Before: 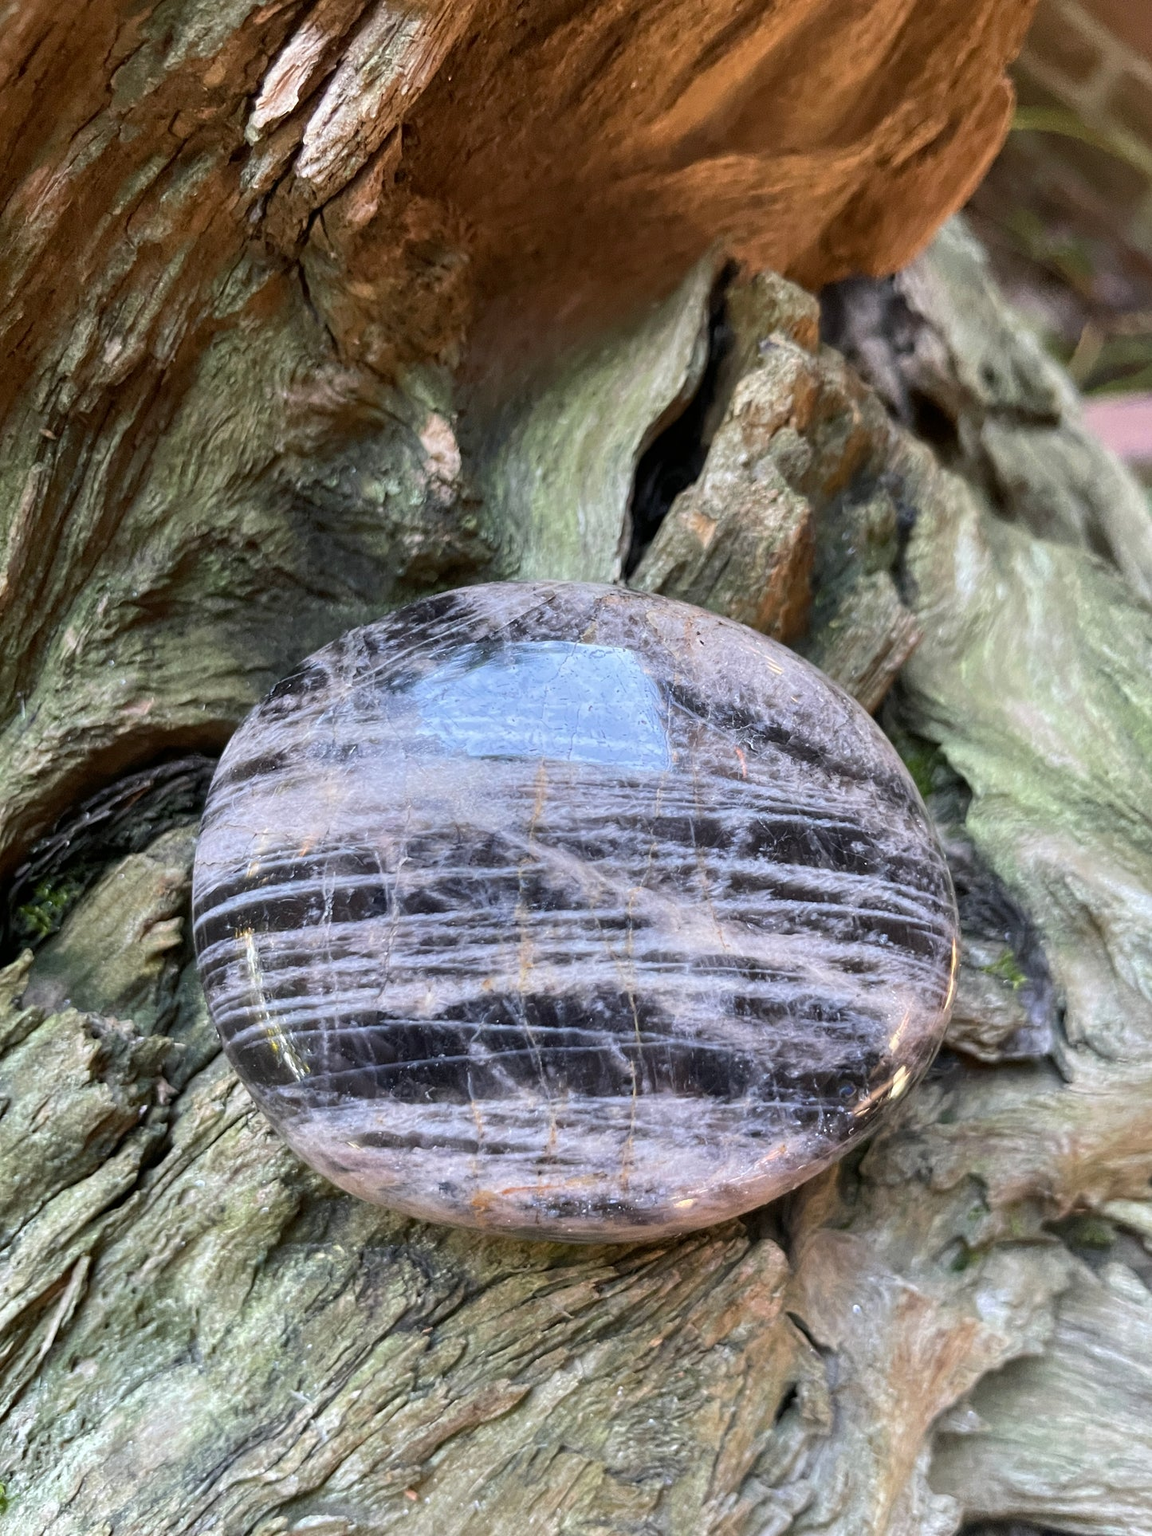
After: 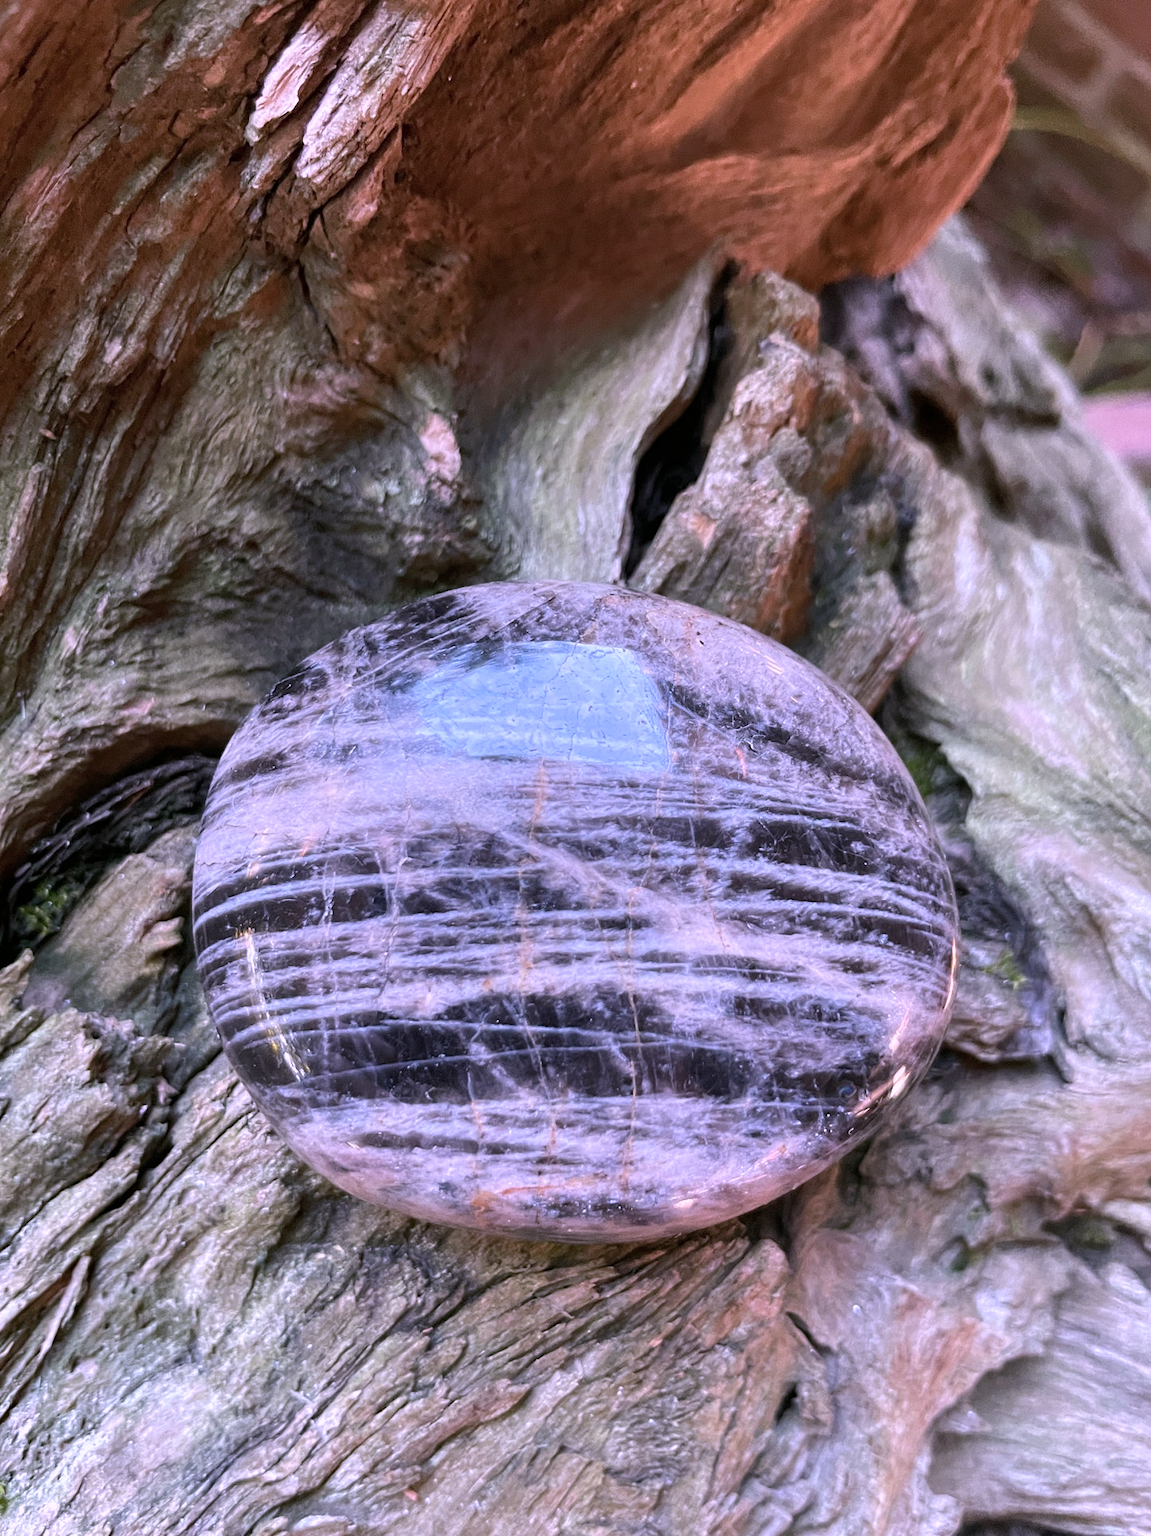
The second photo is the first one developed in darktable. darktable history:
color correction: highlights a* 15.13, highlights b* -24.85
